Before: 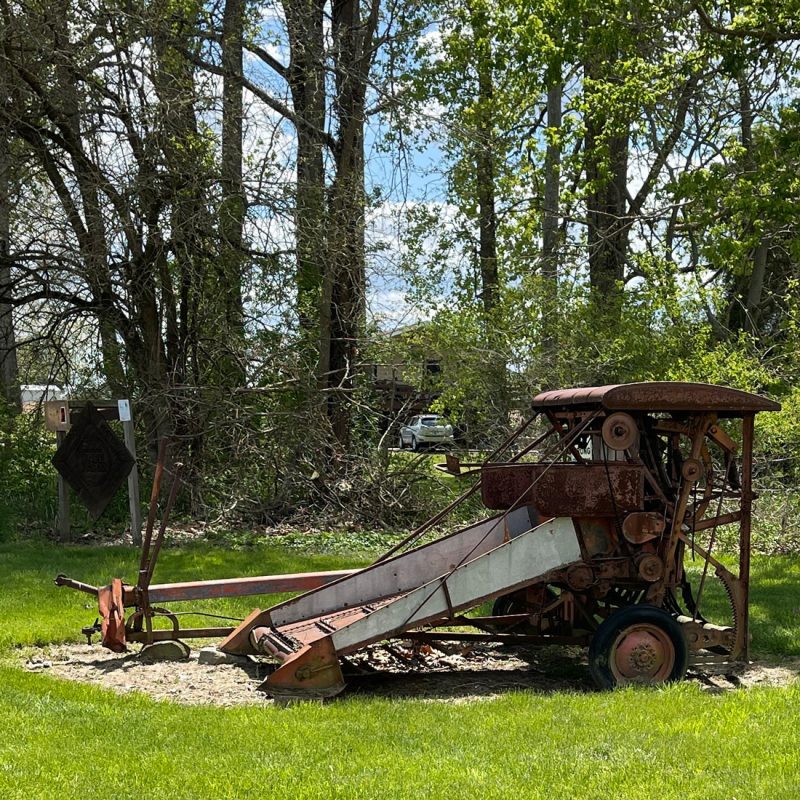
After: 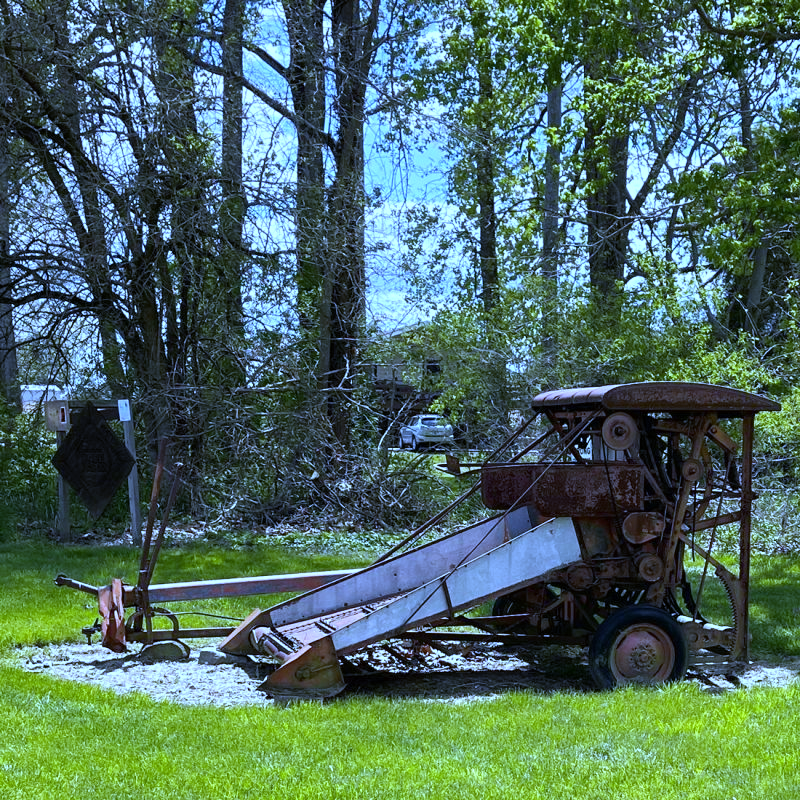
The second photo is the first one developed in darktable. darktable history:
white balance: red 0.766, blue 1.537
exposure: exposure 0.258 EV, compensate highlight preservation false
tone equalizer: on, module defaults
